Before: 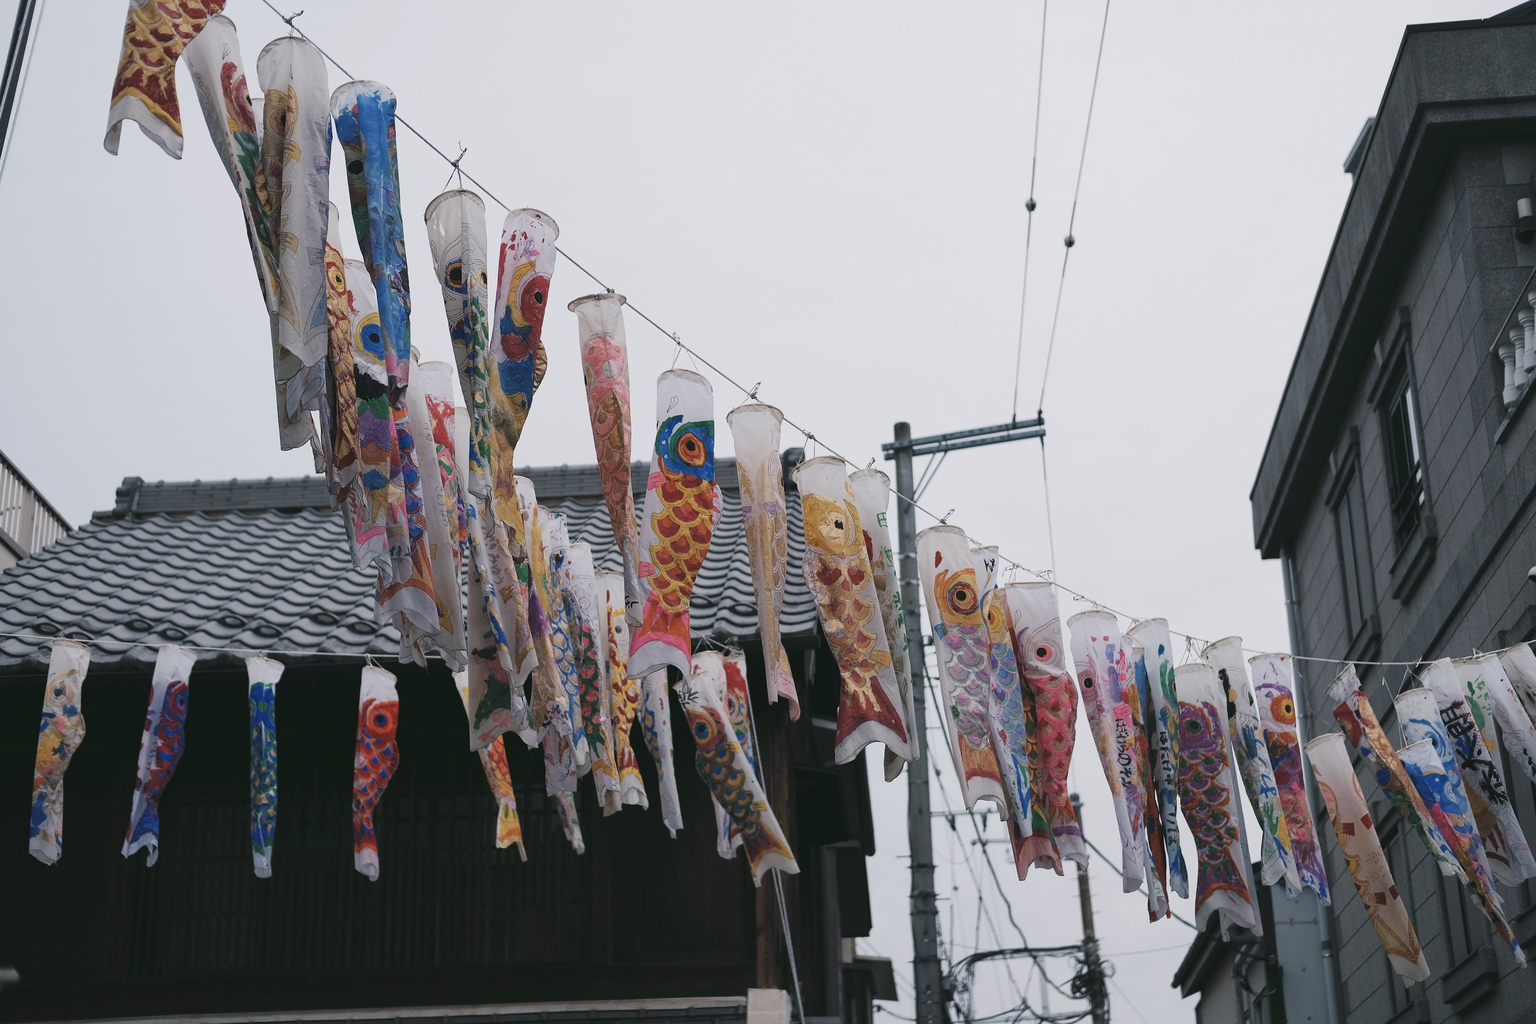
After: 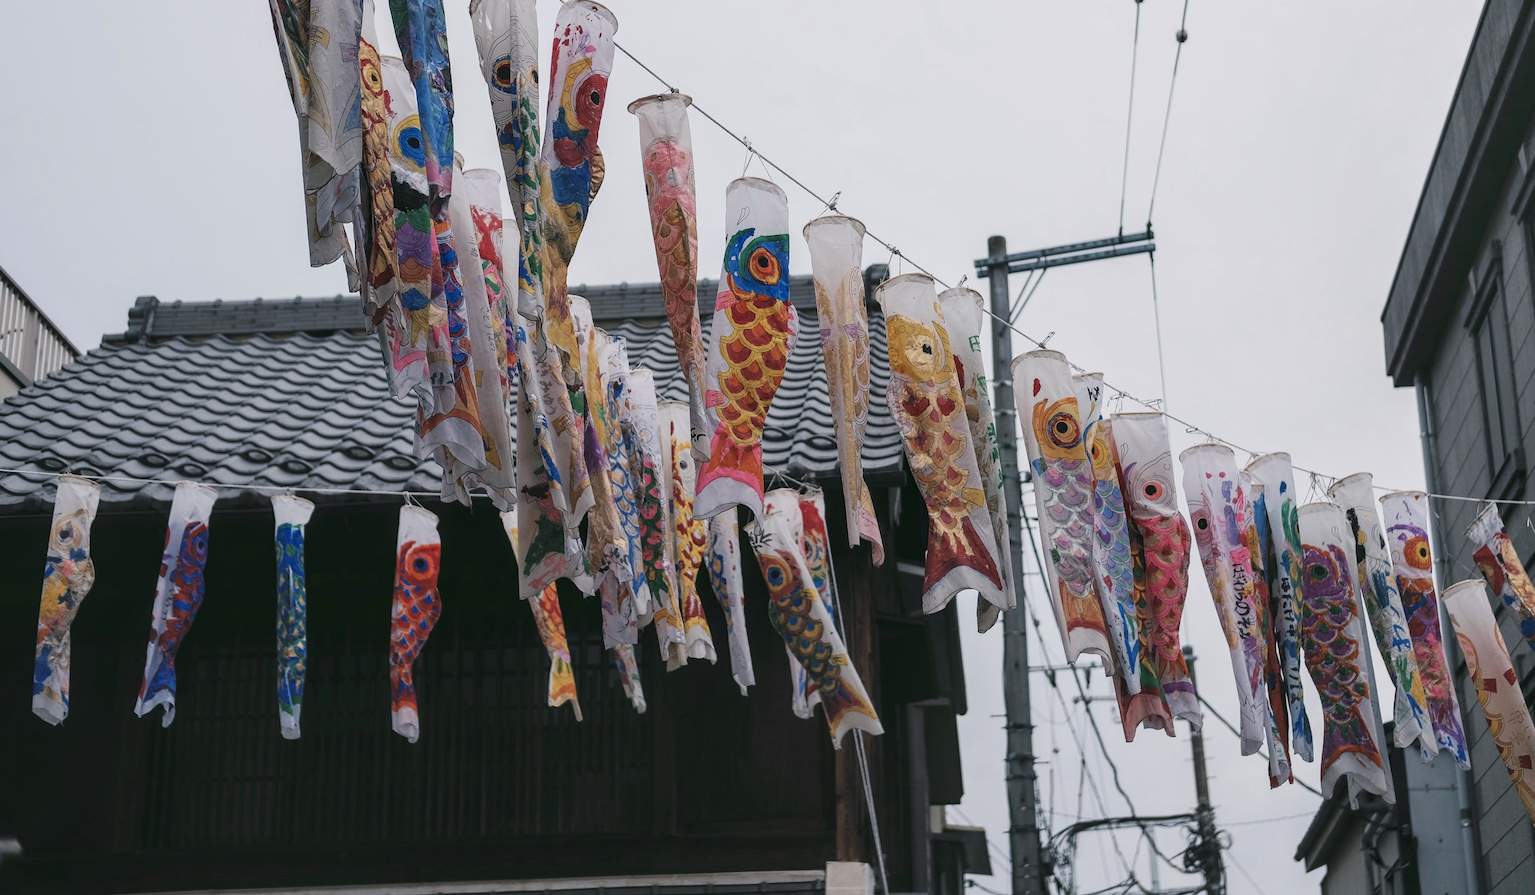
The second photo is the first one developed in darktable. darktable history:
local contrast: on, module defaults
crop: top 20.439%, right 9.465%, bottom 0.331%
color correction: highlights b* 0.008, saturation 1.08
